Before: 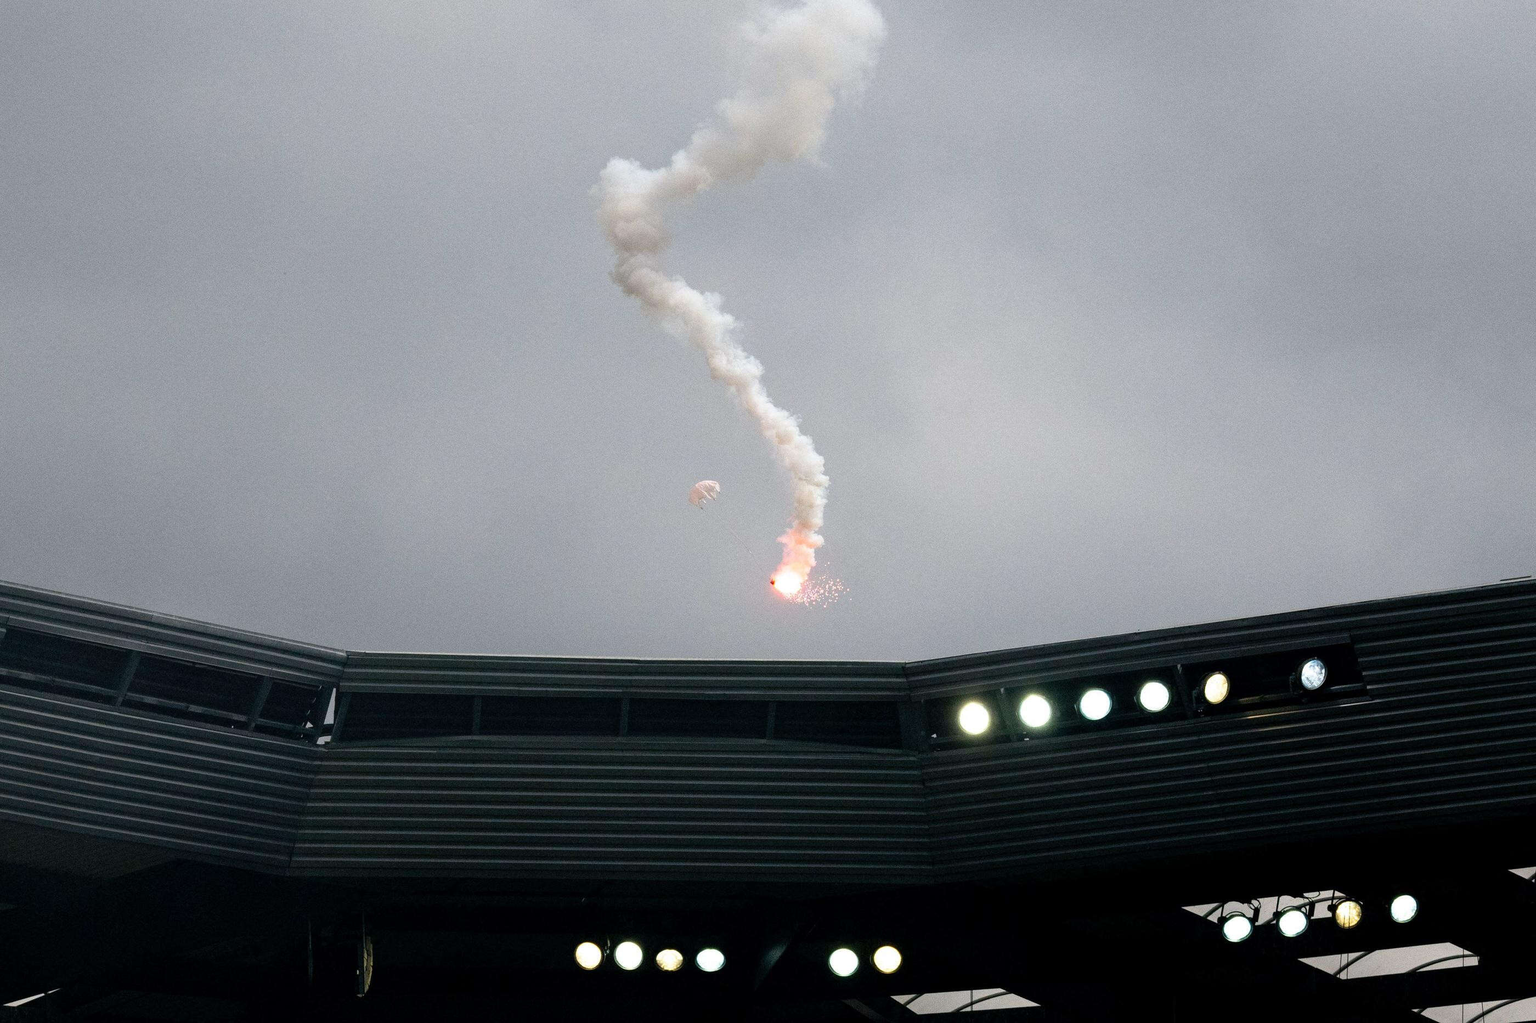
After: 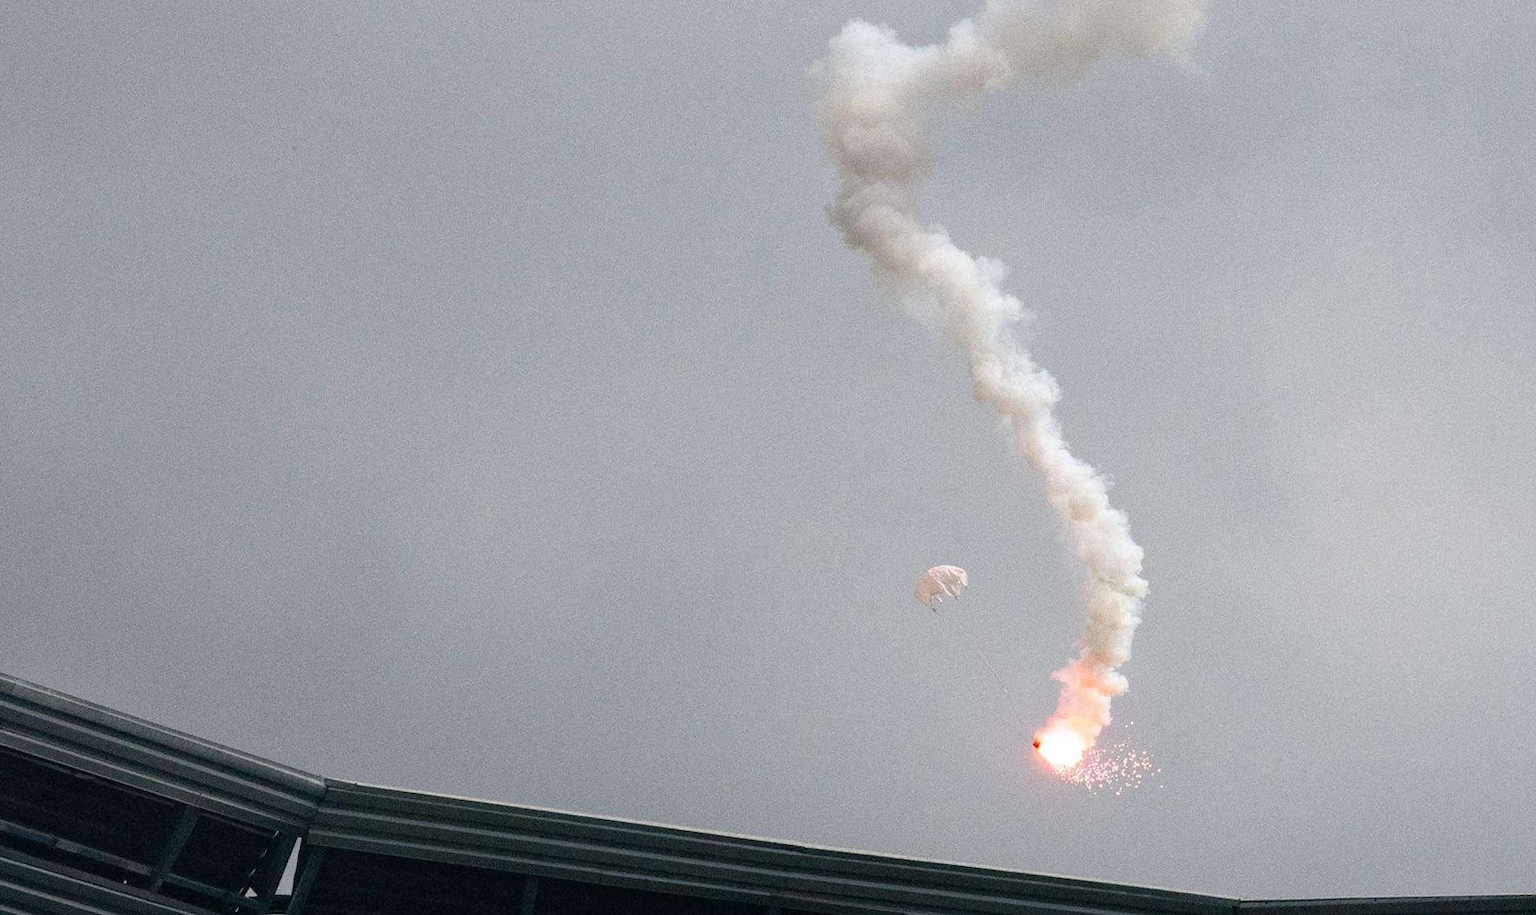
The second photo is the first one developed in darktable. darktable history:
crop and rotate: angle -6.39°, left 2.264%, top 6.858%, right 27.327%, bottom 30.132%
